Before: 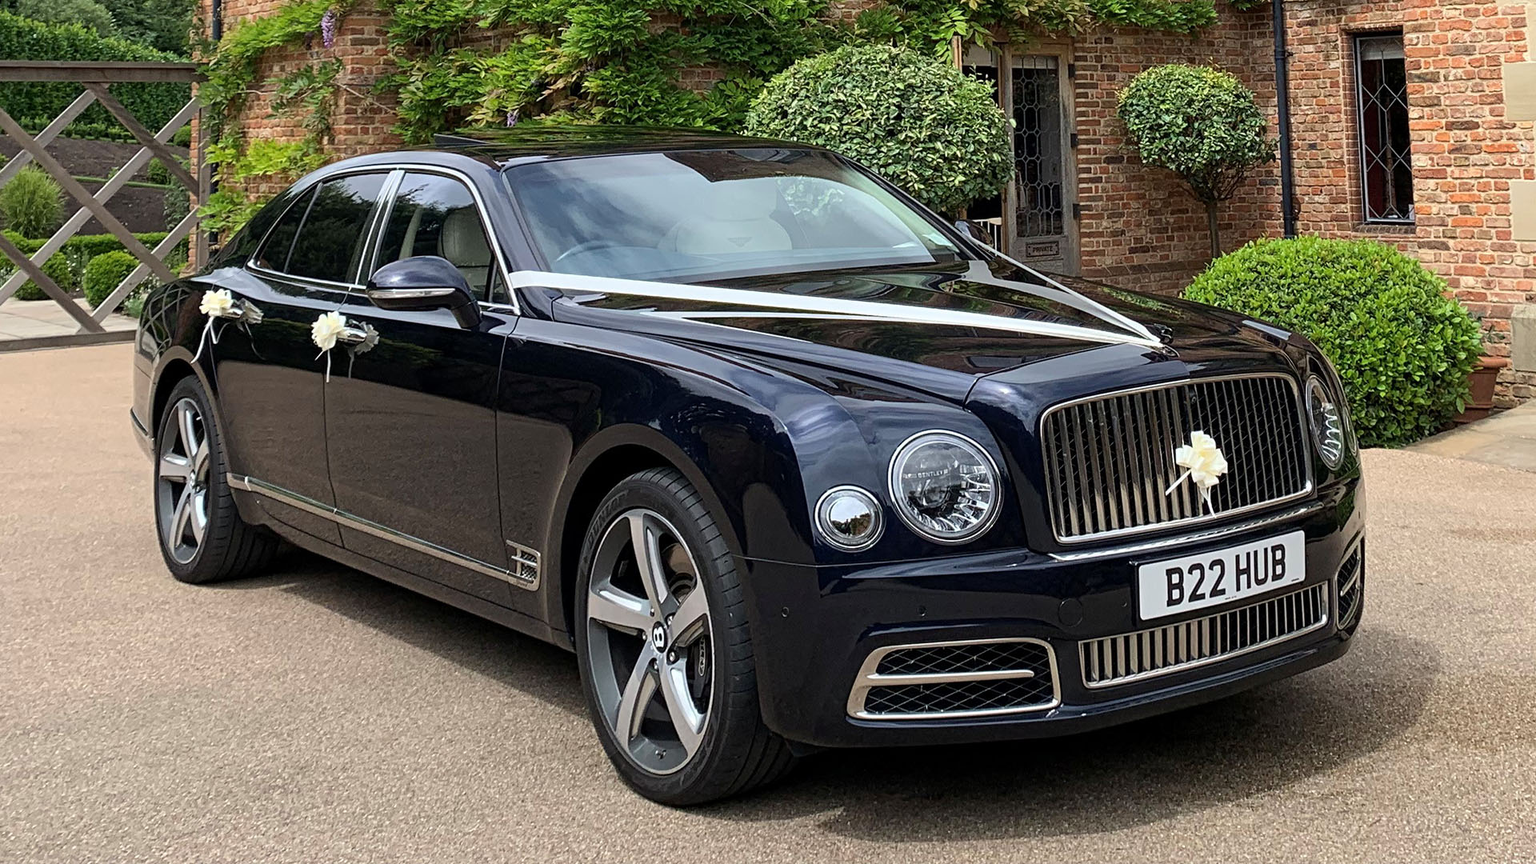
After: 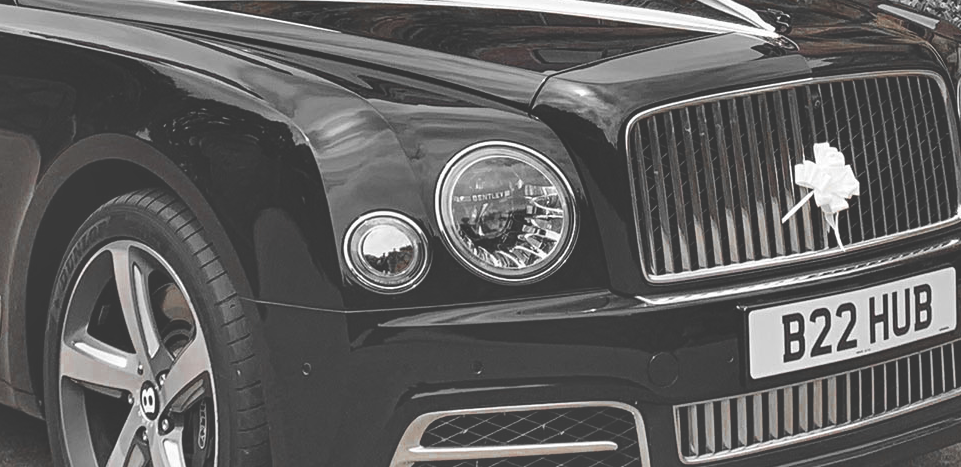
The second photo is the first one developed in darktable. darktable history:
crop: left 35.174%, top 36.731%, right 14.74%, bottom 20.022%
color zones: curves: ch0 [(0, 0.497) (0.096, 0.361) (0.221, 0.538) (0.429, 0.5) (0.571, 0.5) (0.714, 0.5) (0.857, 0.5) (1, 0.497)]; ch1 [(0, 0.5) (0.143, 0.5) (0.257, -0.002) (0.429, 0.04) (0.571, -0.001) (0.714, -0.015) (0.857, 0.024) (1, 0.5)]
exposure: black level correction -0.032, compensate highlight preservation false
shadows and highlights: shadows 58.51, soften with gaussian
